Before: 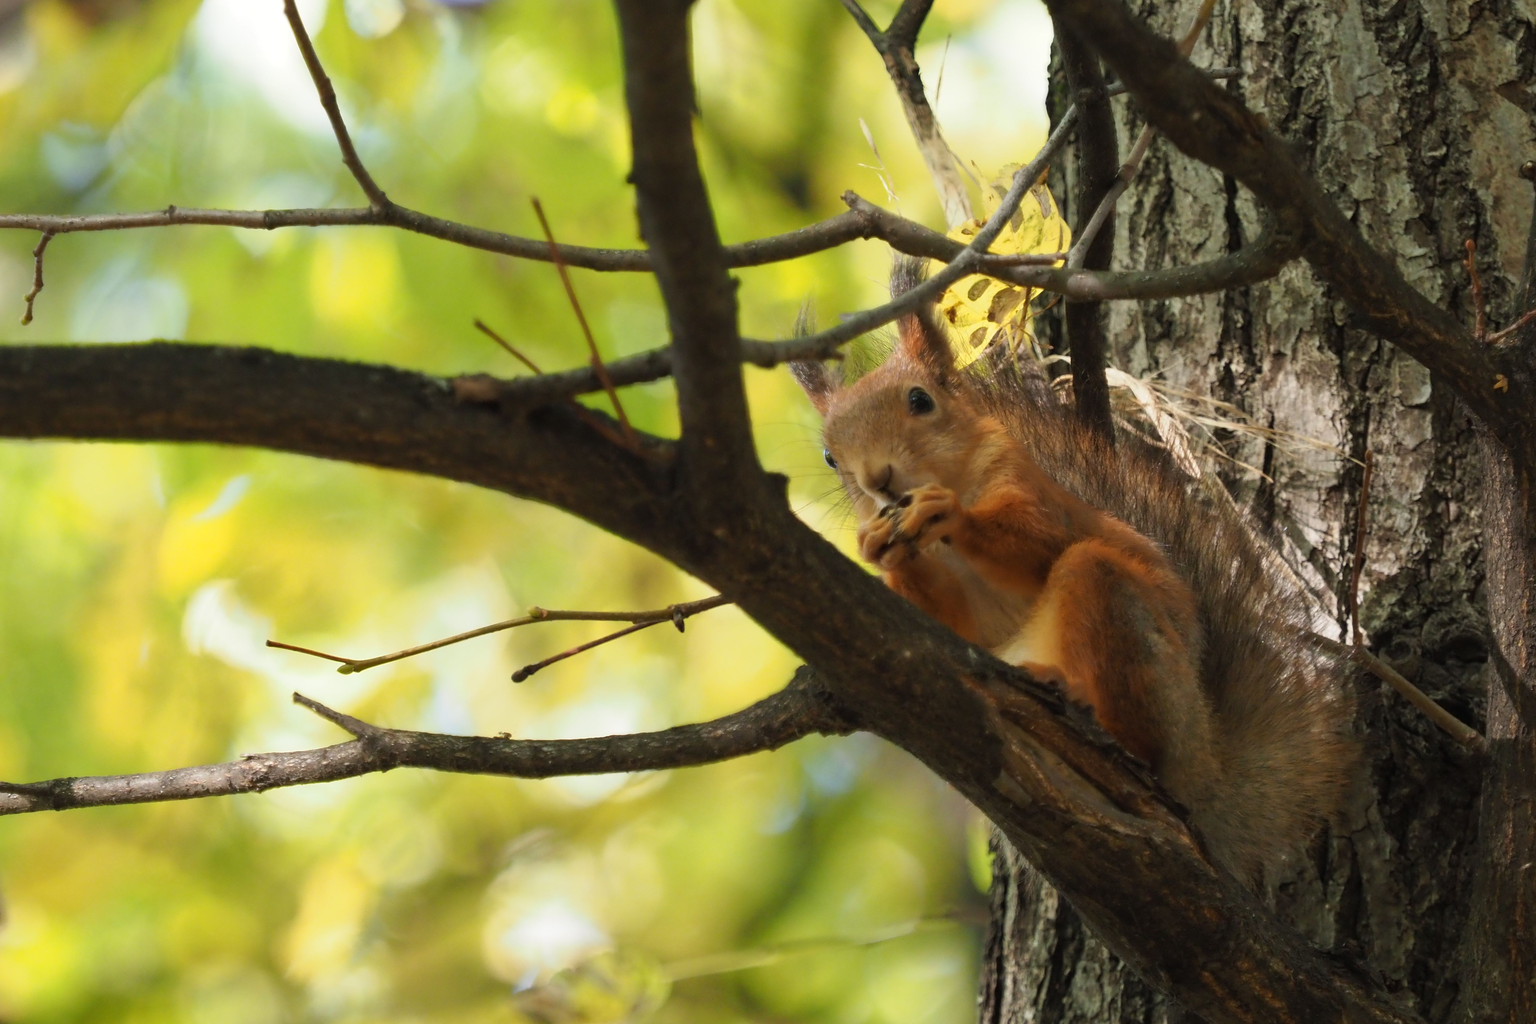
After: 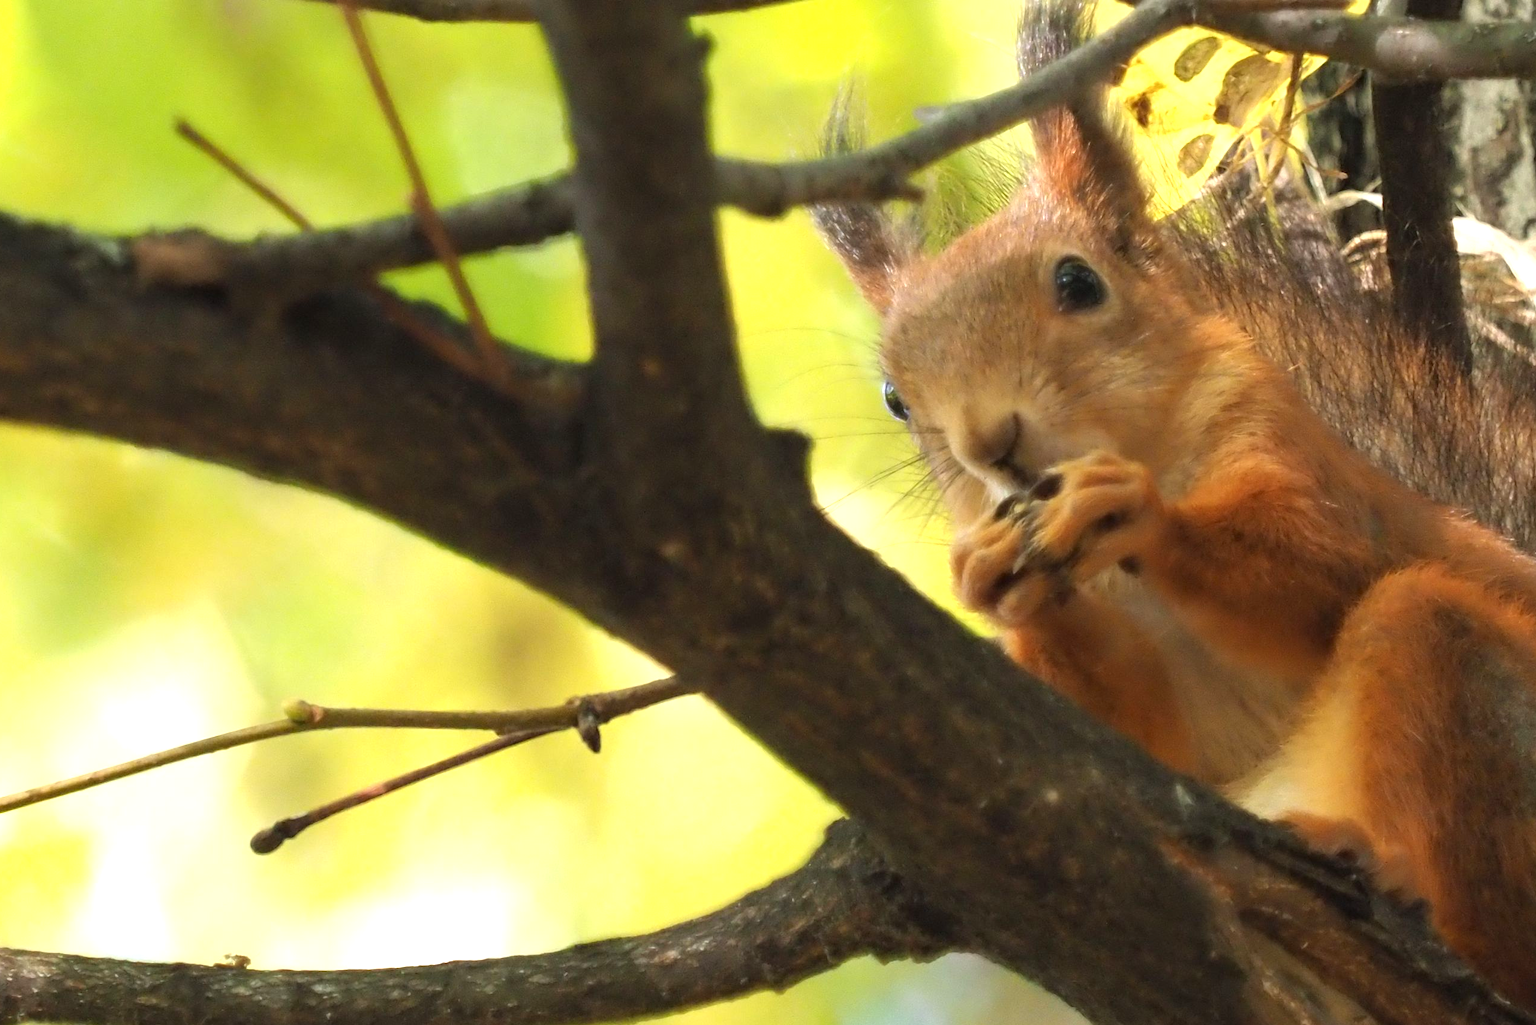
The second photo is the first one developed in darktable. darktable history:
crop: left 25.256%, top 25.464%, right 25.338%, bottom 25.054%
exposure: exposure 0.719 EV, compensate highlight preservation false
